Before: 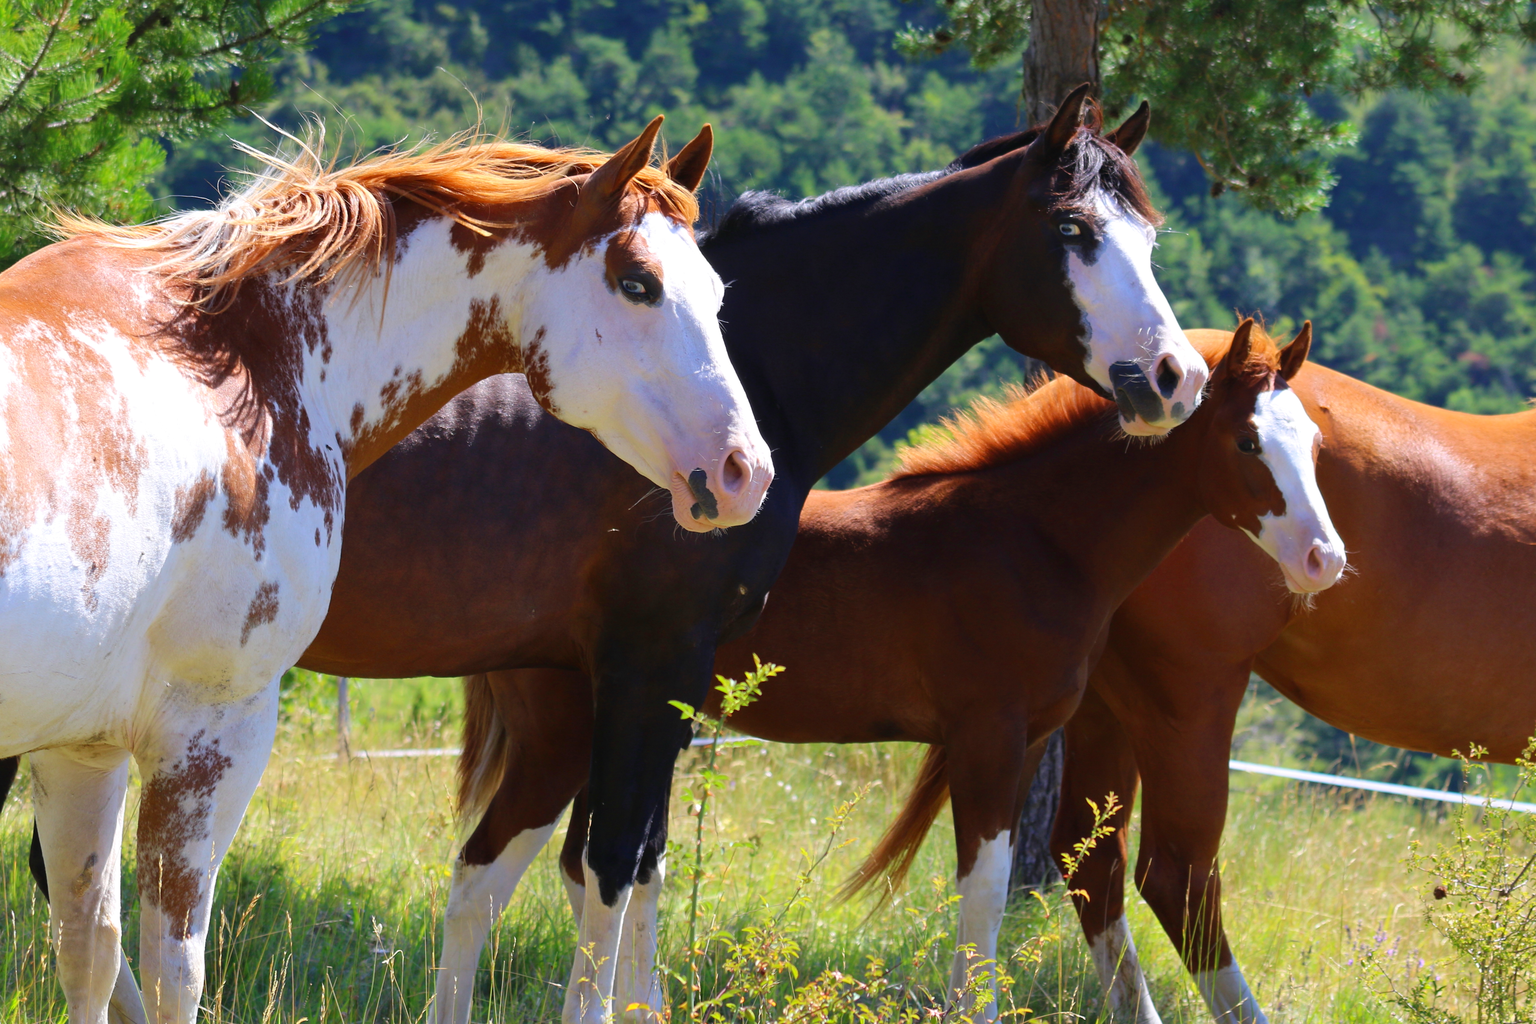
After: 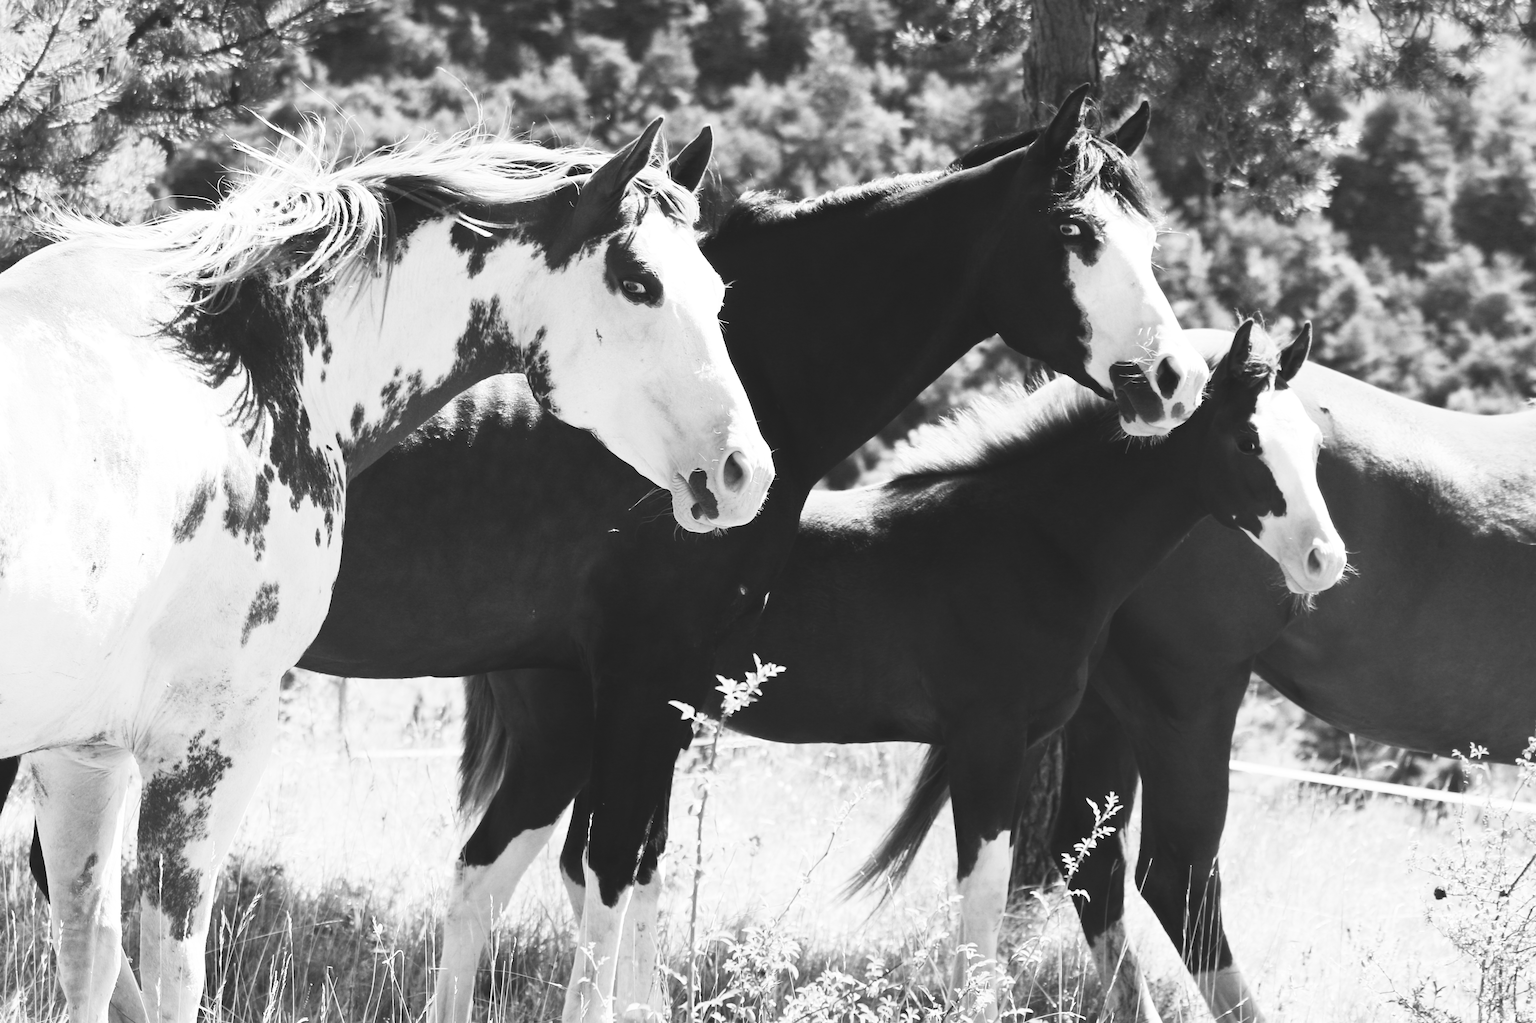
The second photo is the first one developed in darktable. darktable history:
color balance rgb: shadows lift › chroma 3%, shadows lift › hue 280.8°, power › hue 330°, highlights gain › chroma 3%, highlights gain › hue 75.6°, global offset › luminance 0.7%, perceptual saturation grading › global saturation 20%, perceptual saturation grading › highlights -25%, perceptual saturation grading › shadows 50%, global vibrance 20.33%
contrast brightness saturation: contrast 0.53, brightness 0.47, saturation -1
